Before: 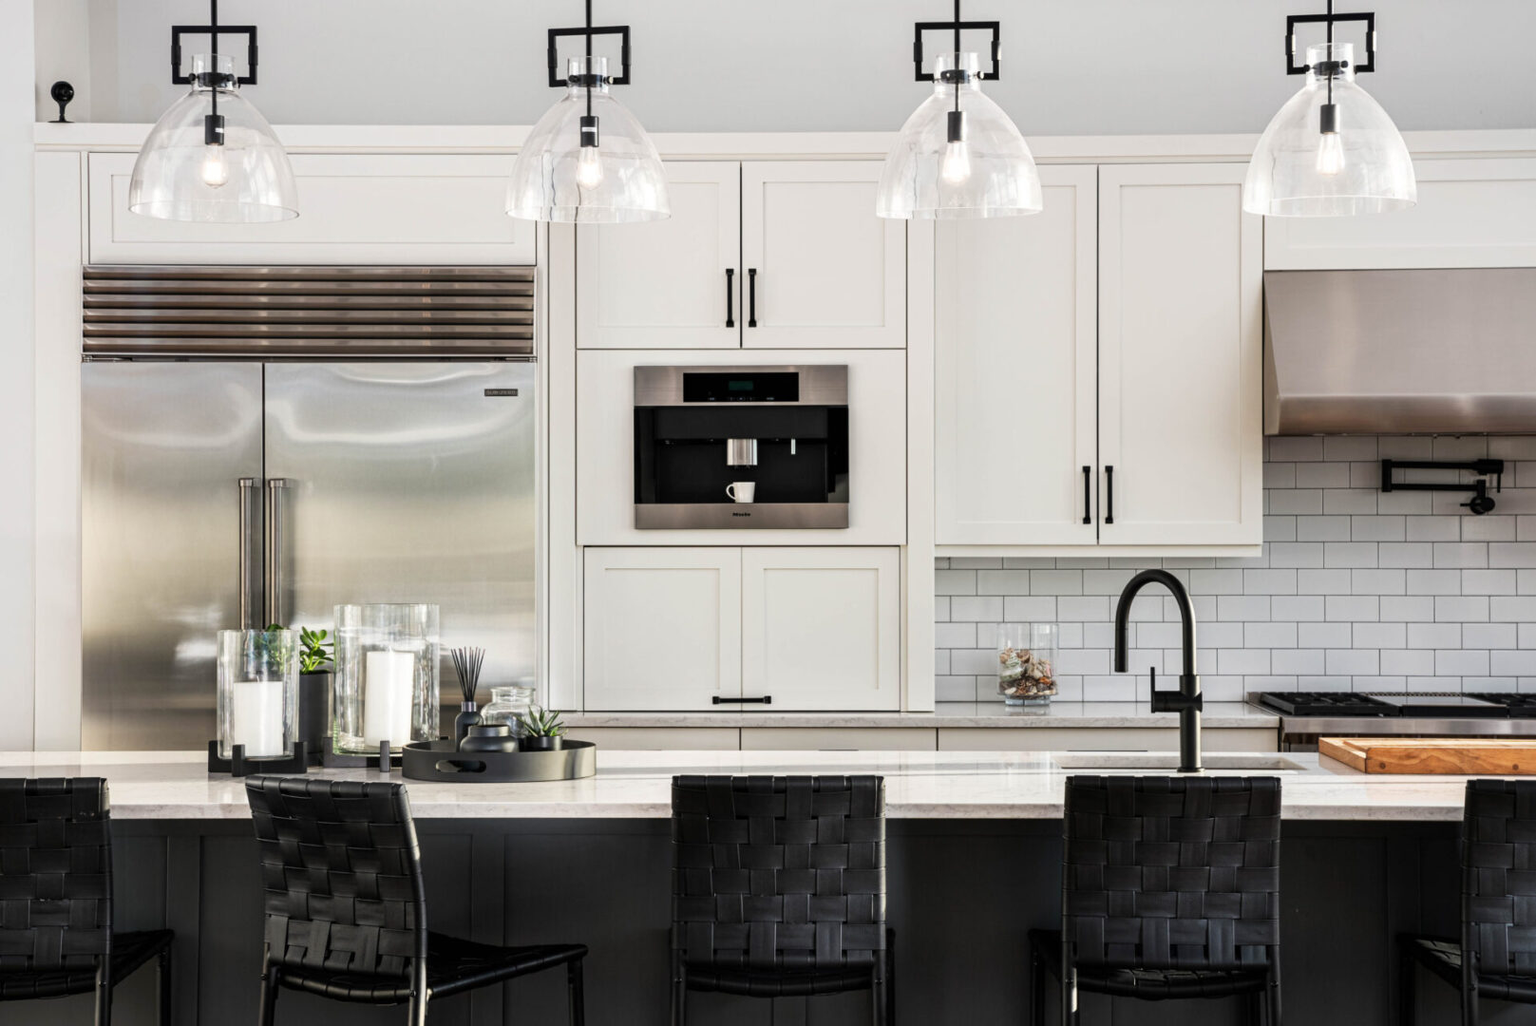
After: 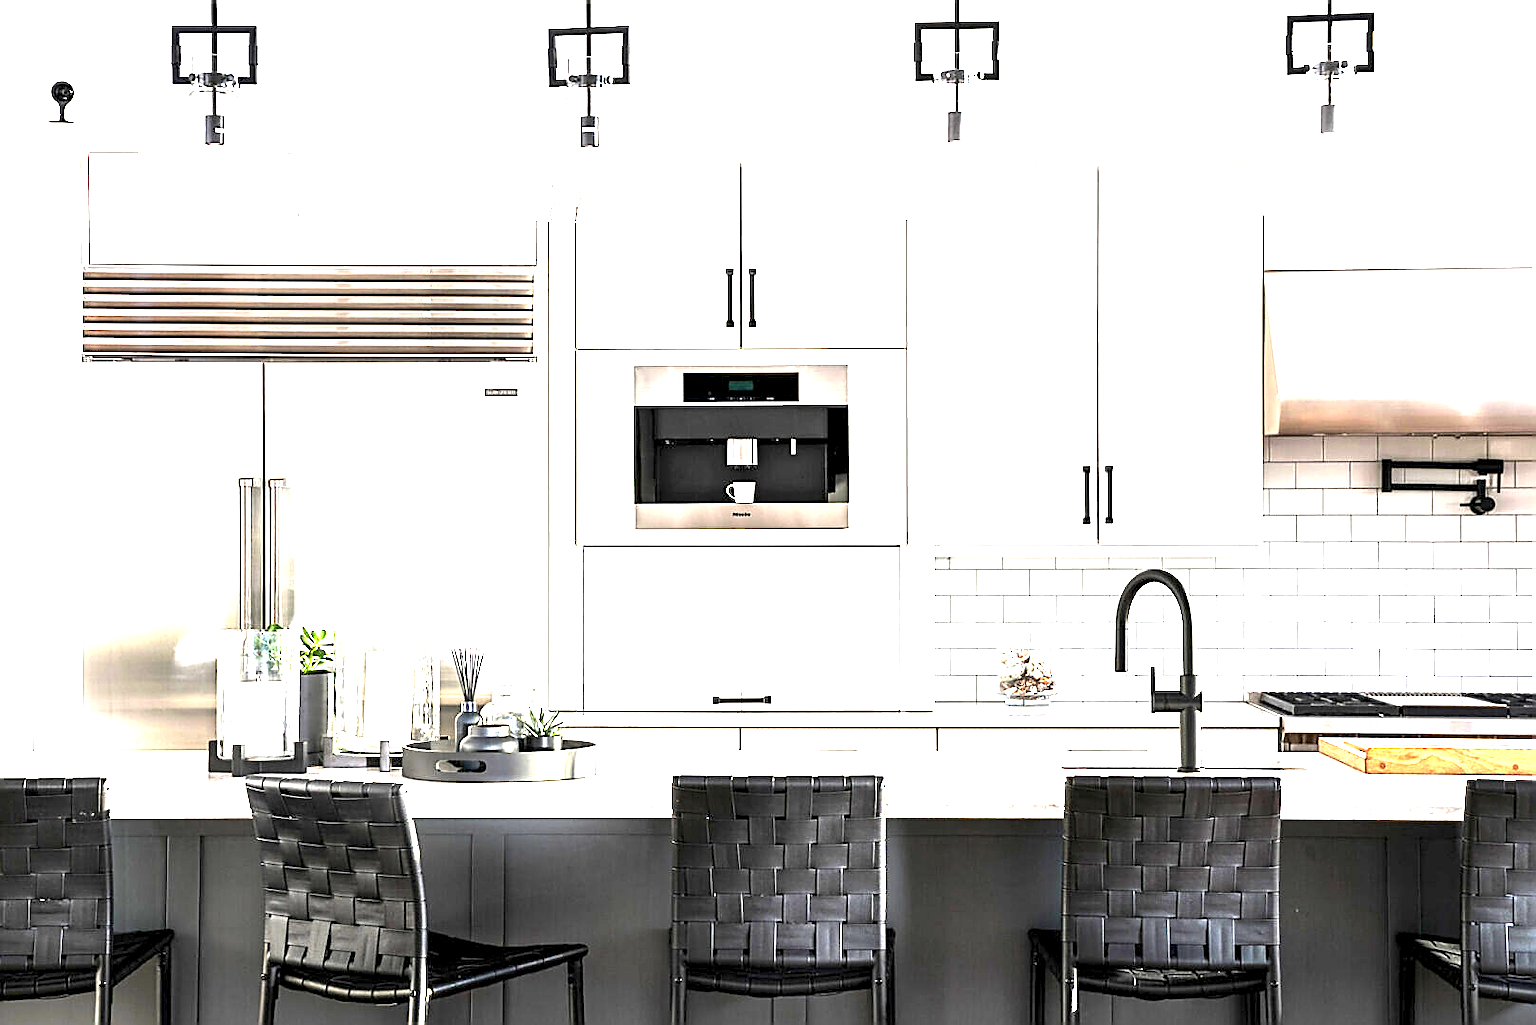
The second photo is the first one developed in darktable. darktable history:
sharpen: radius 1.411, amount 1.238, threshold 0.701
exposure: black level correction 0.001, exposure 2.565 EV, compensate exposure bias true, compensate highlight preservation false
